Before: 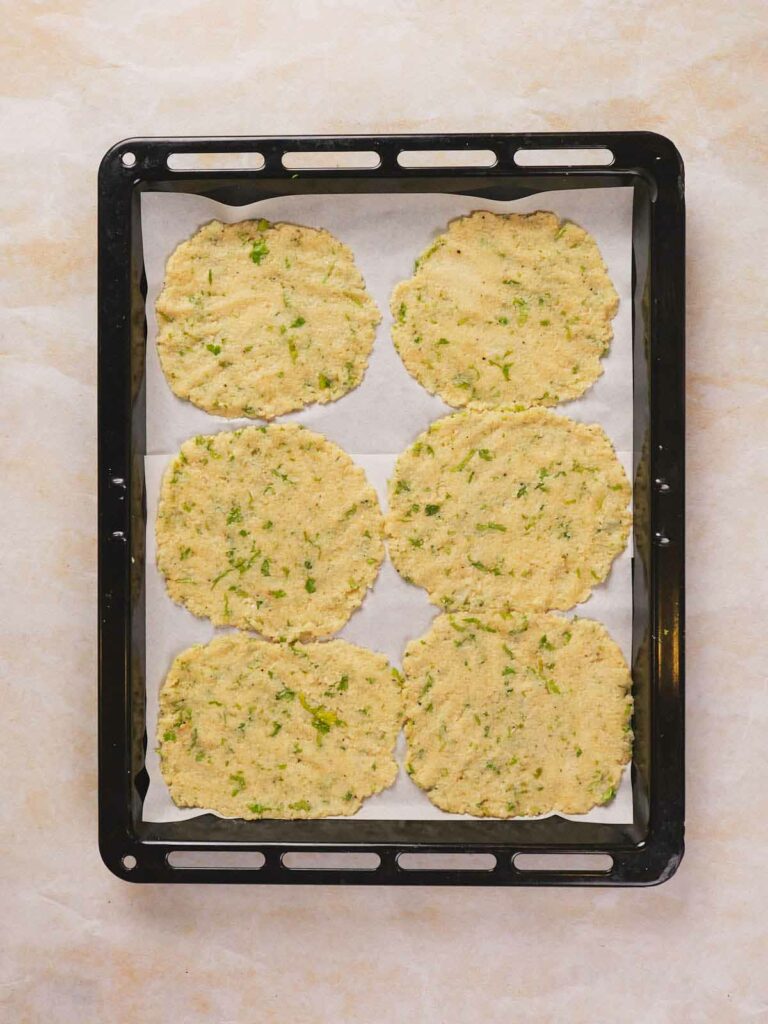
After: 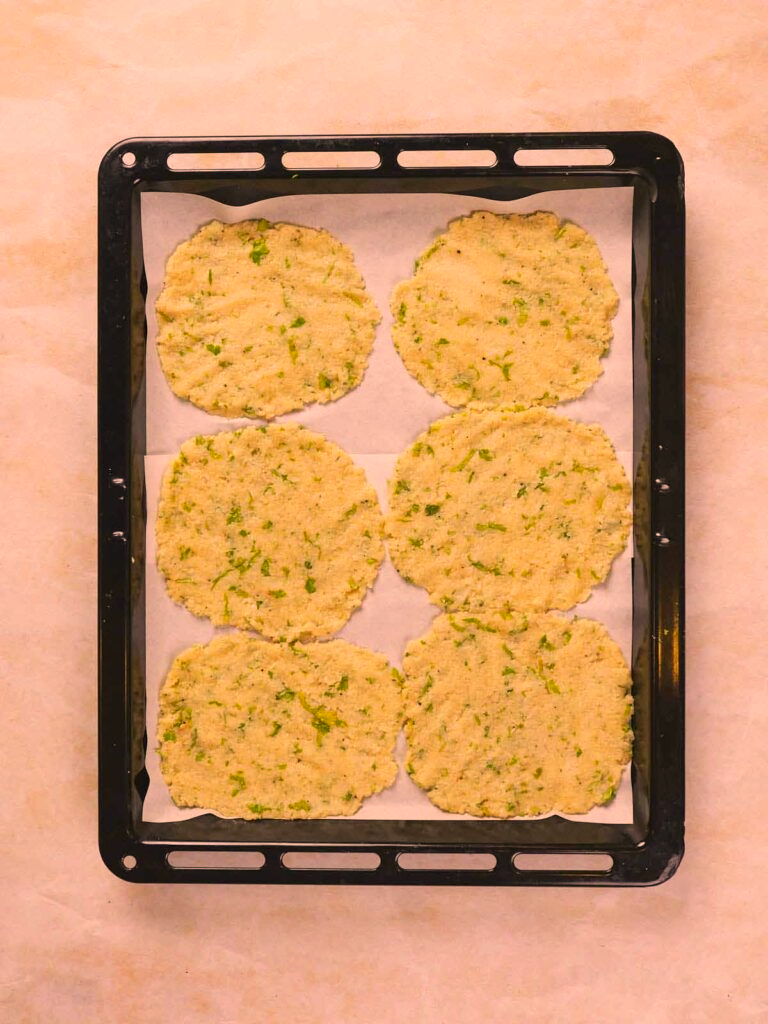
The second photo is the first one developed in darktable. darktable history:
color correction: highlights a* 21.74, highlights b* 22
